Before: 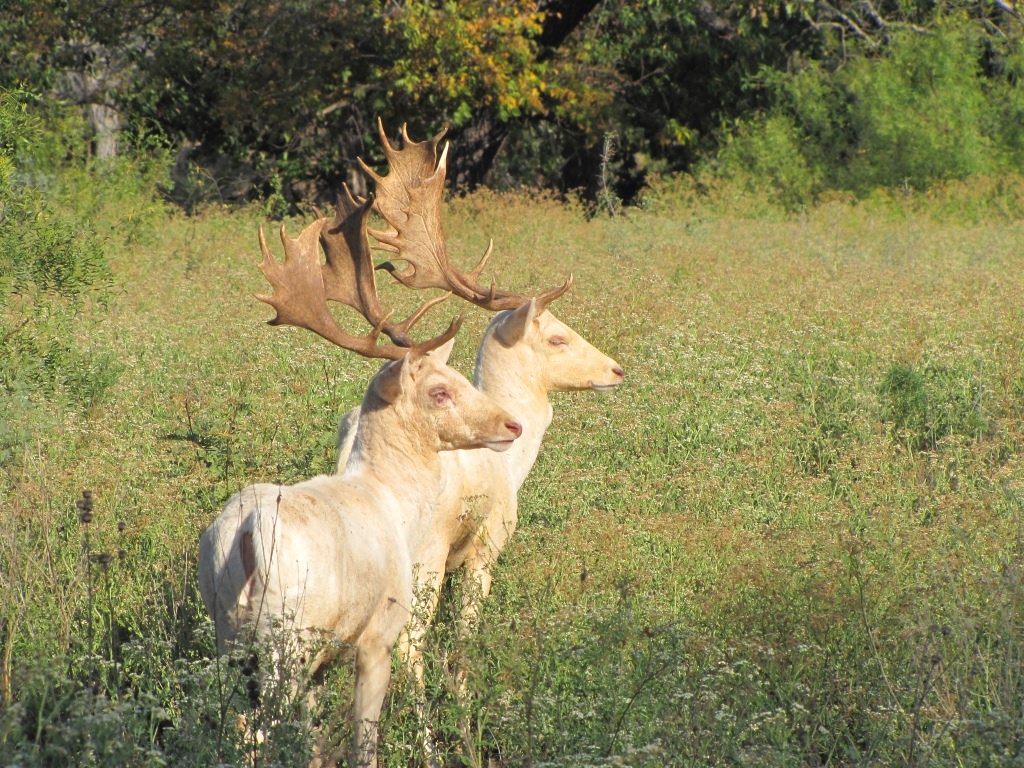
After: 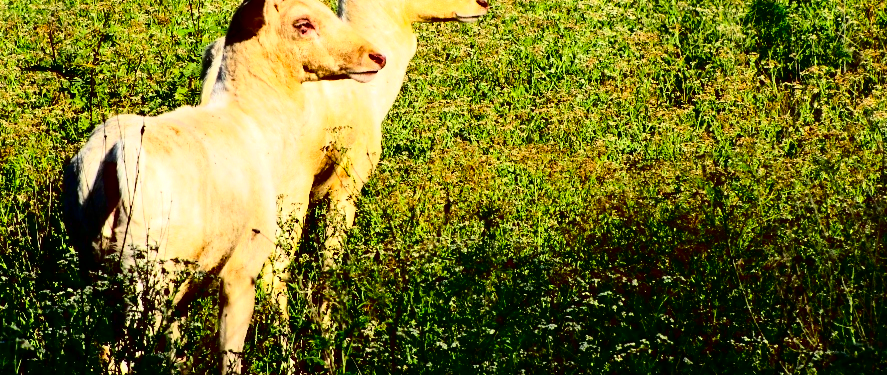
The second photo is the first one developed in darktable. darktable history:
contrast brightness saturation: contrast 0.77, brightness -1, saturation 1
crop and rotate: left 13.306%, top 48.129%, bottom 2.928%
